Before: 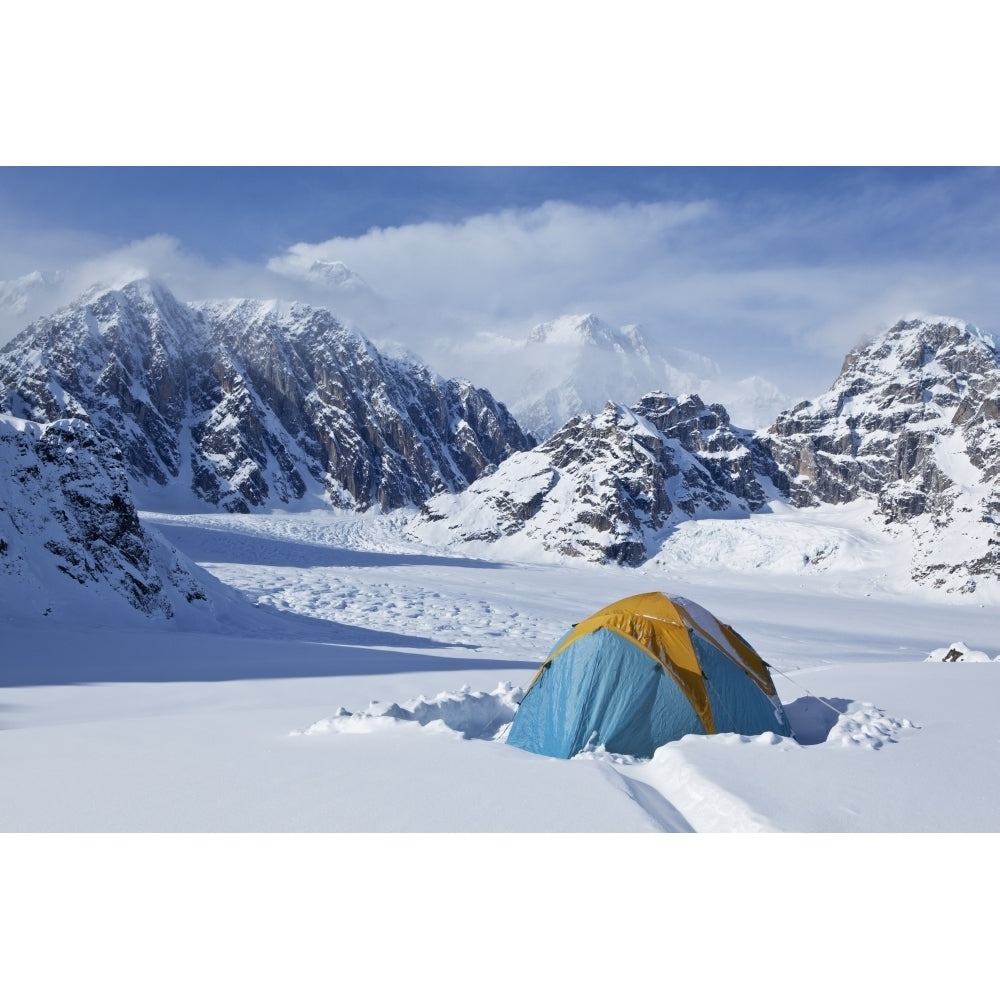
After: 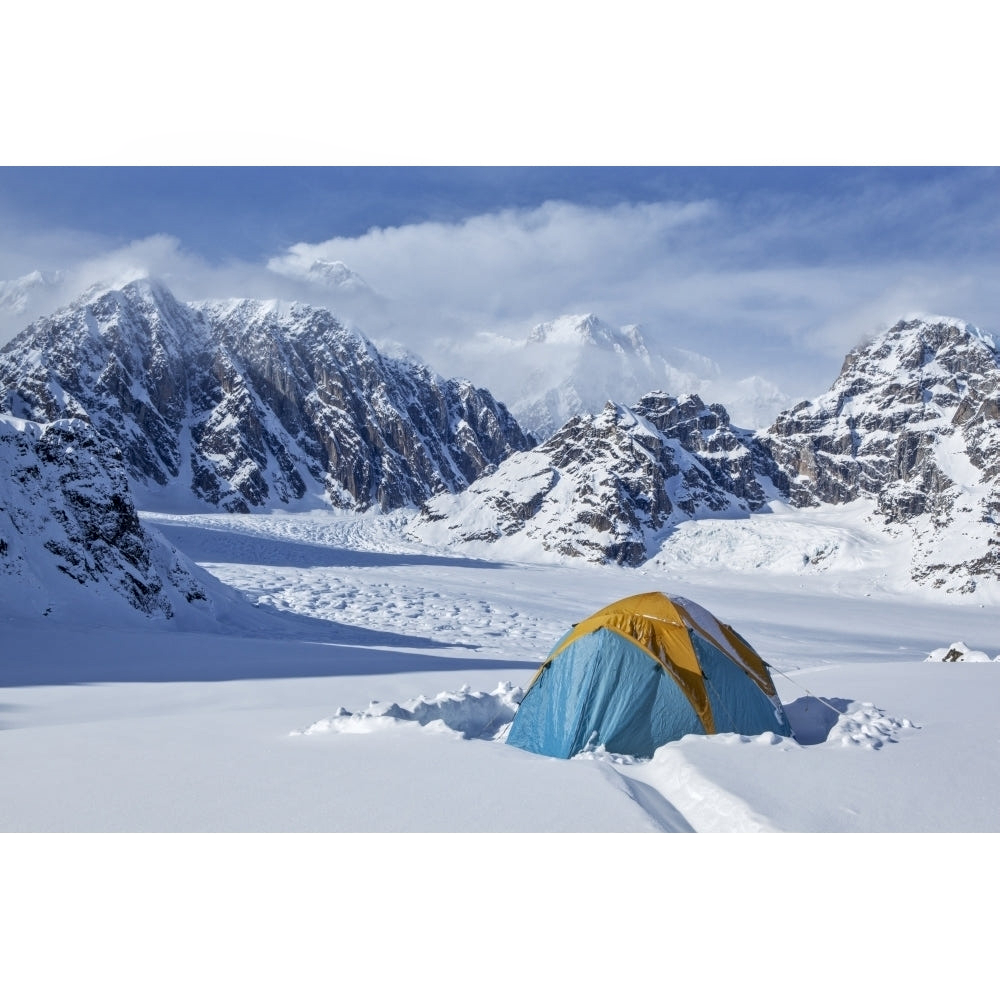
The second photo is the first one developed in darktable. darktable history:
local contrast: highlights 3%, shadows 7%, detail 133%
